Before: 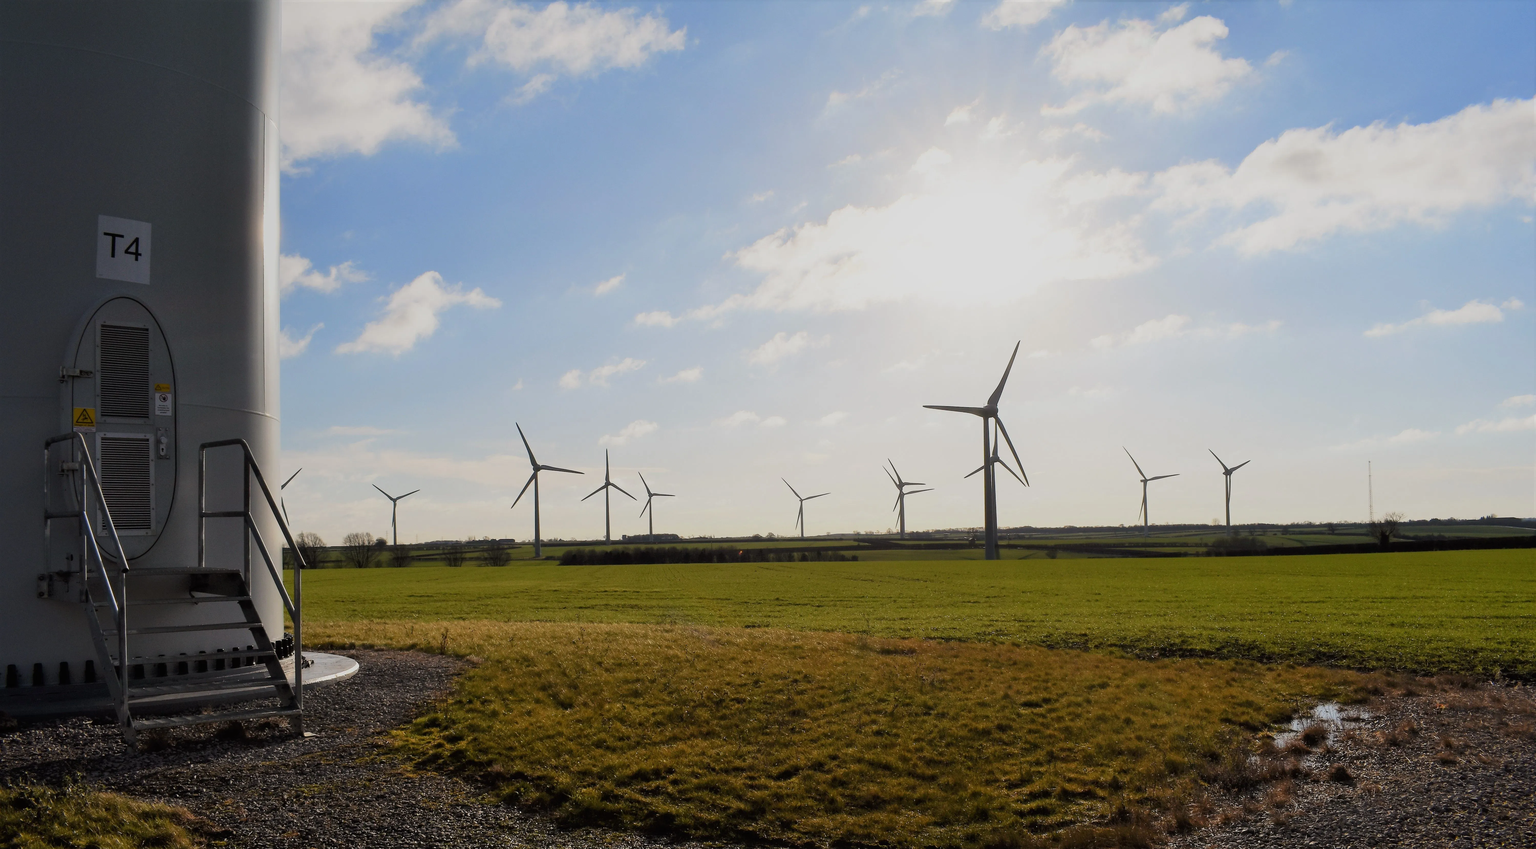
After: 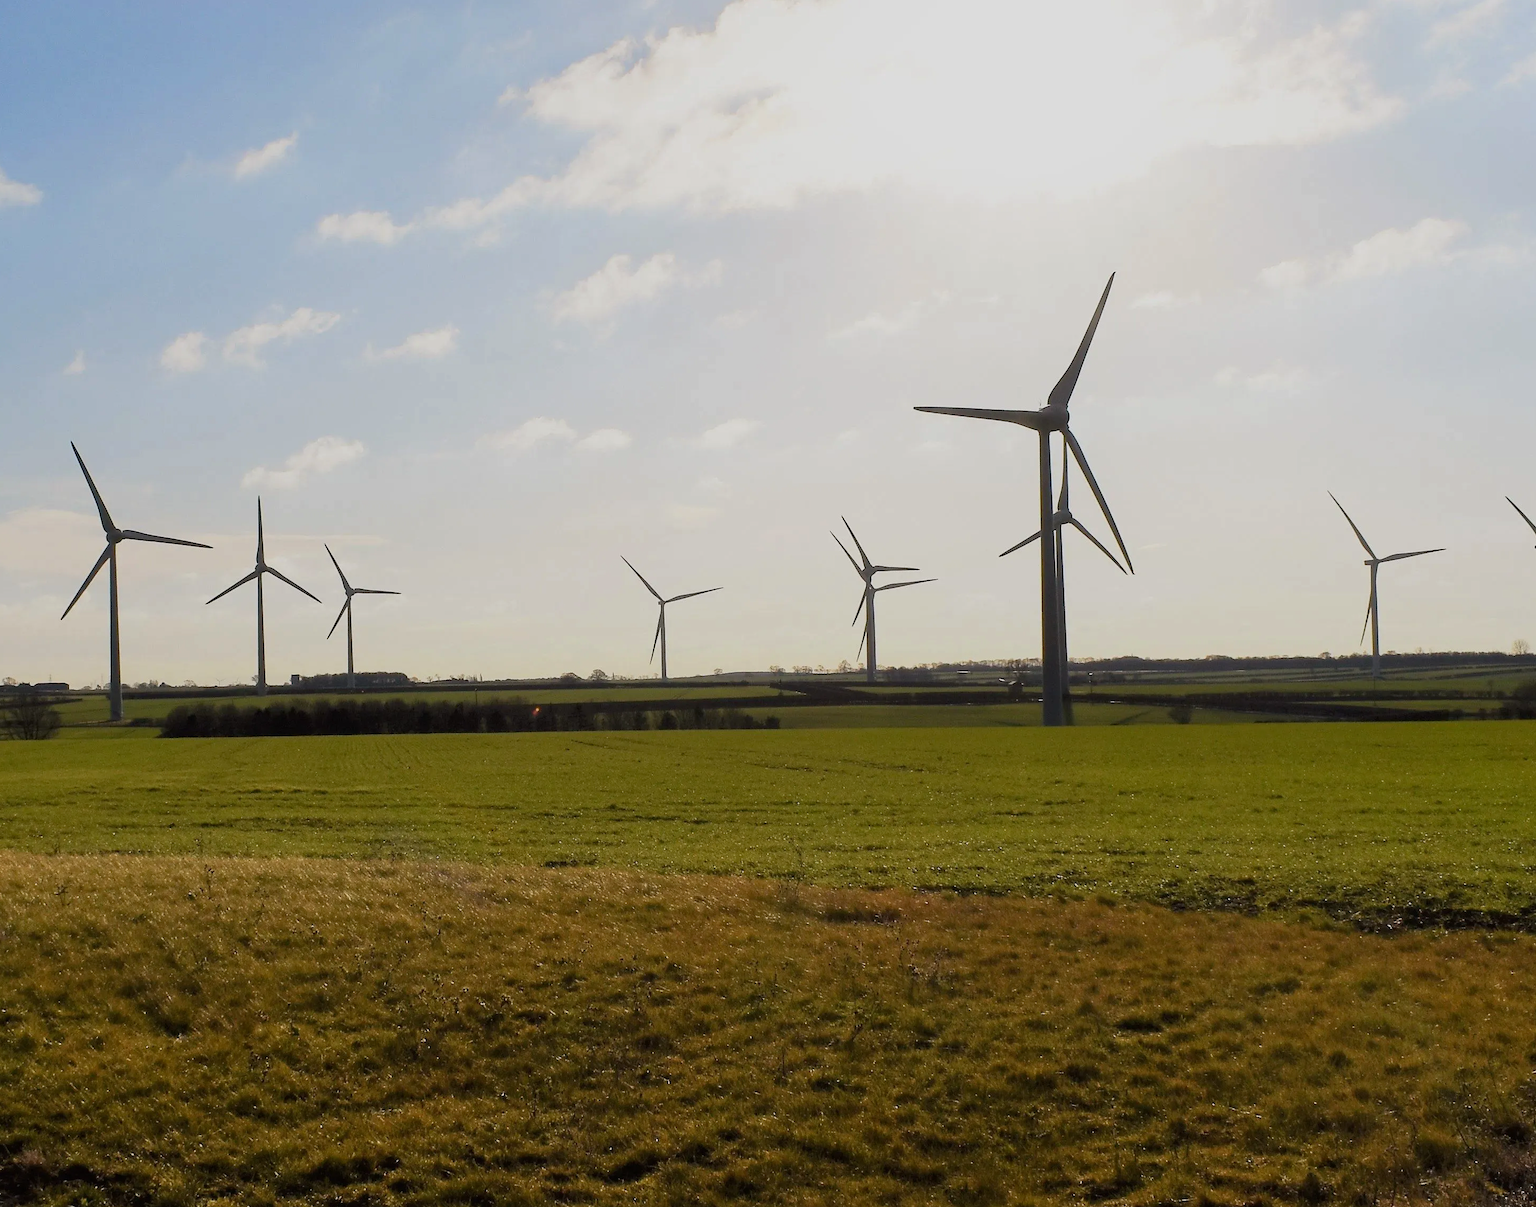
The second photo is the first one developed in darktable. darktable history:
crop: left 31.379%, top 24.658%, right 20.326%, bottom 6.628%
haze removal: compatibility mode true, adaptive false
